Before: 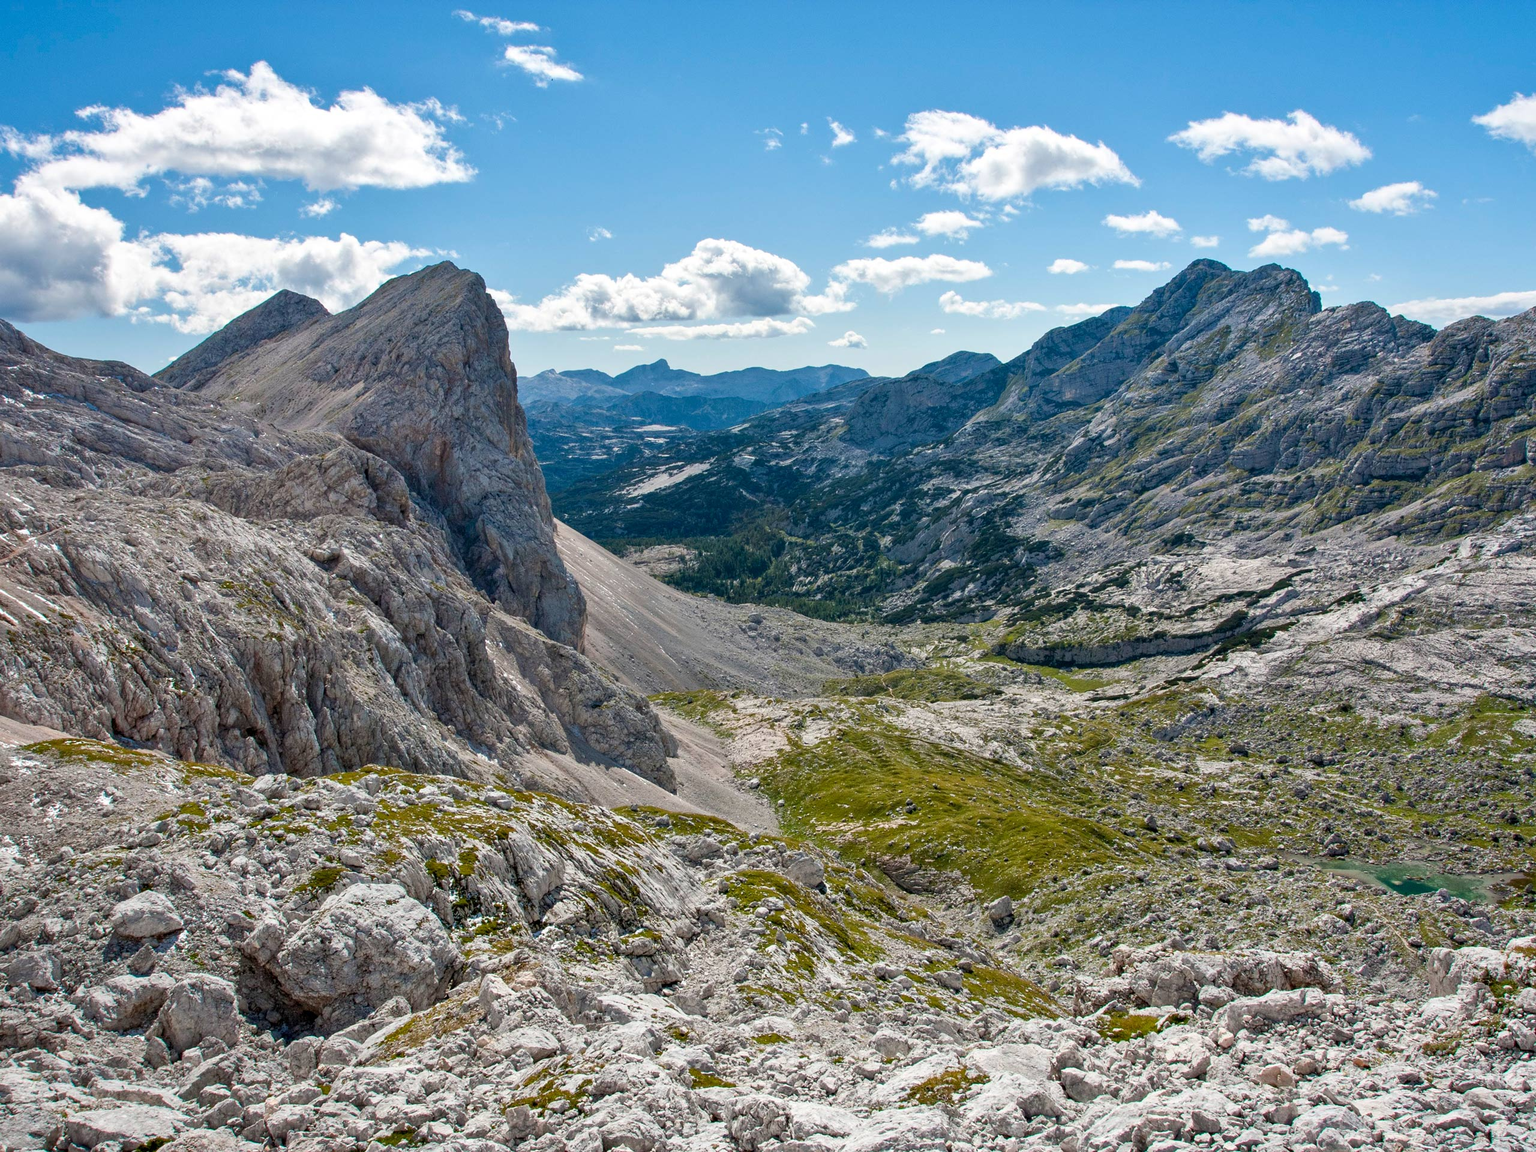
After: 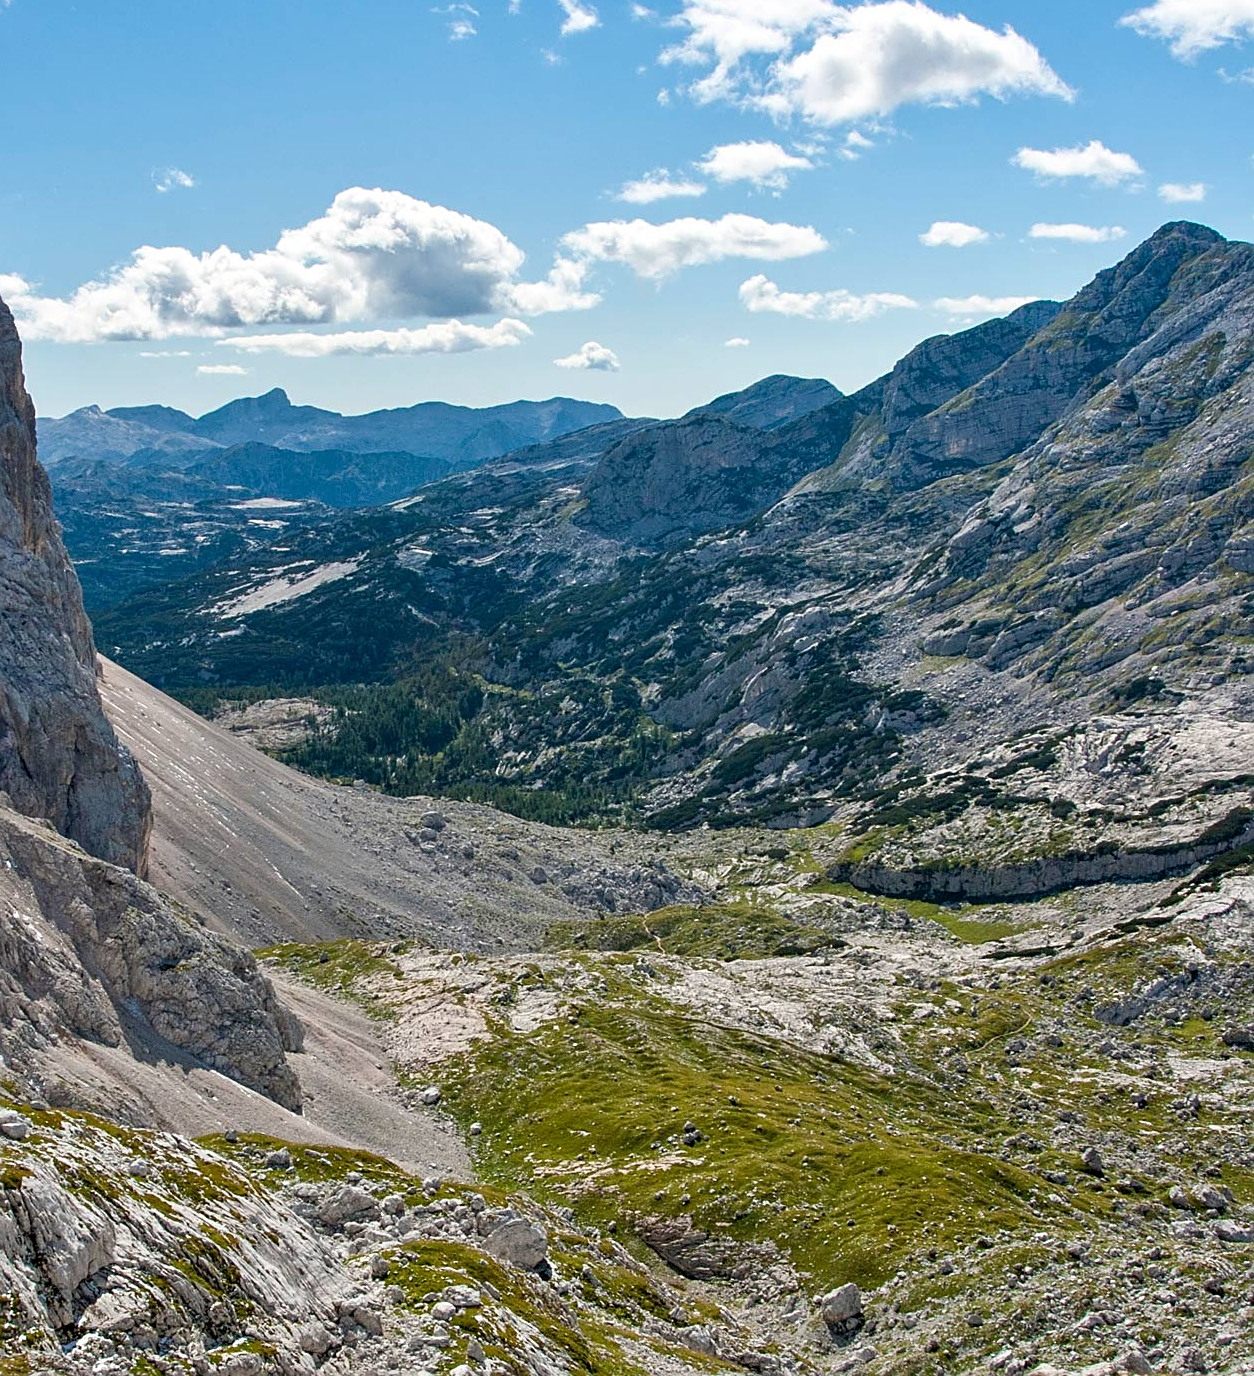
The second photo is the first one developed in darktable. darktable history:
crop: left 32.275%, top 10.95%, right 18.714%, bottom 17.333%
sharpen: on, module defaults
